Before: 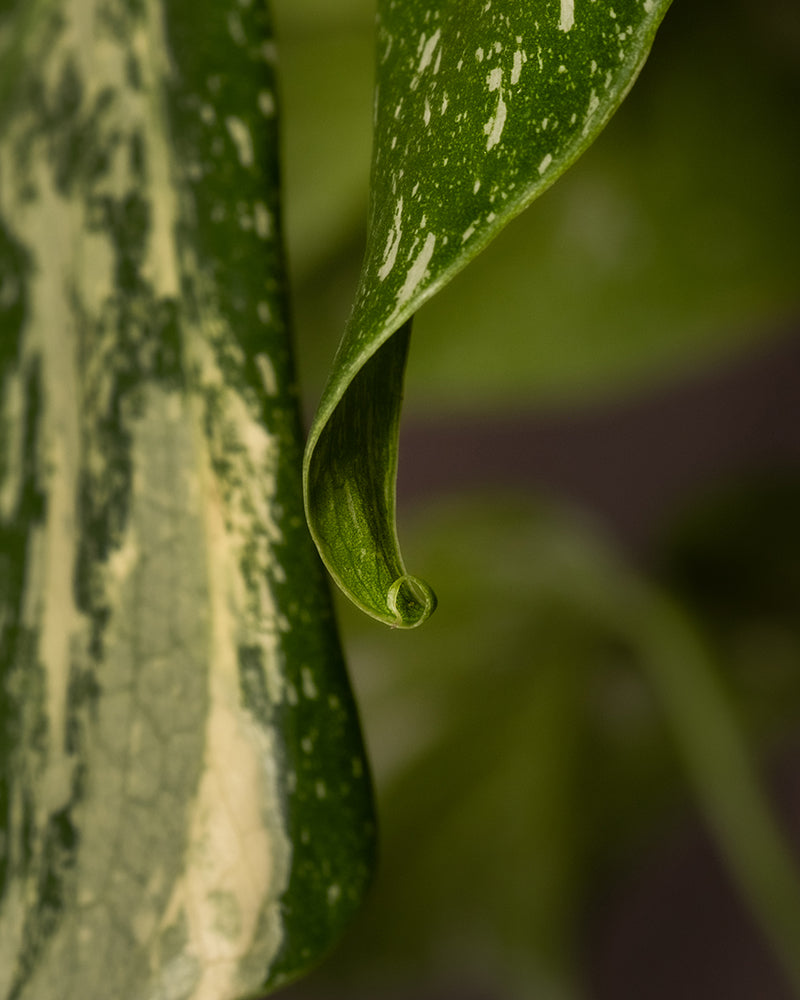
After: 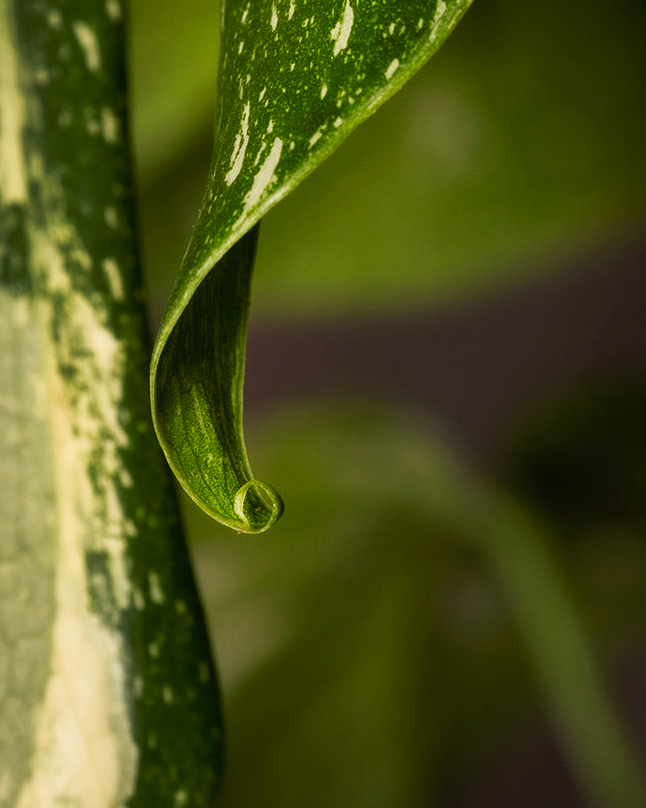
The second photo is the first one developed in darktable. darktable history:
crop: left 19.159%, top 9.58%, bottom 9.58%
tone curve: curves: ch0 [(0, 0) (0.003, 0.01) (0.011, 0.015) (0.025, 0.023) (0.044, 0.038) (0.069, 0.058) (0.1, 0.093) (0.136, 0.134) (0.177, 0.176) (0.224, 0.221) (0.277, 0.282) (0.335, 0.36) (0.399, 0.438) (0.468, 0.54) (0.543, 0.632) (0.623, 0.724) (0.709, 0.814) (0.801, 0.885) (0.898, 0.947) (1, 1)], preserve colors none
